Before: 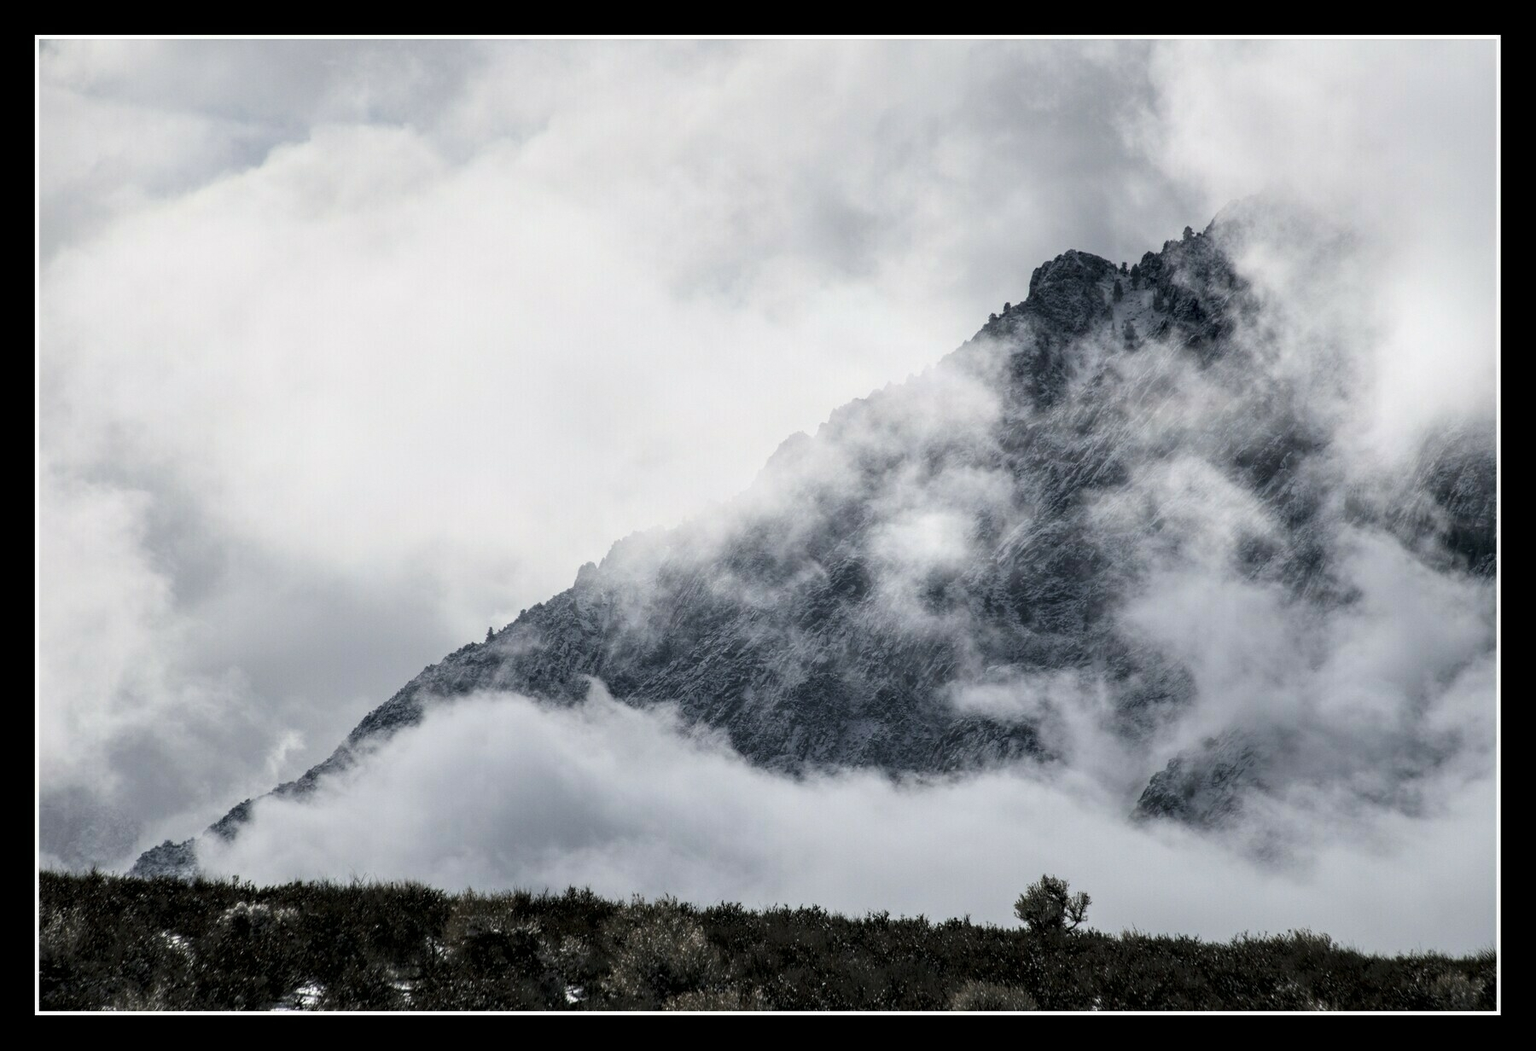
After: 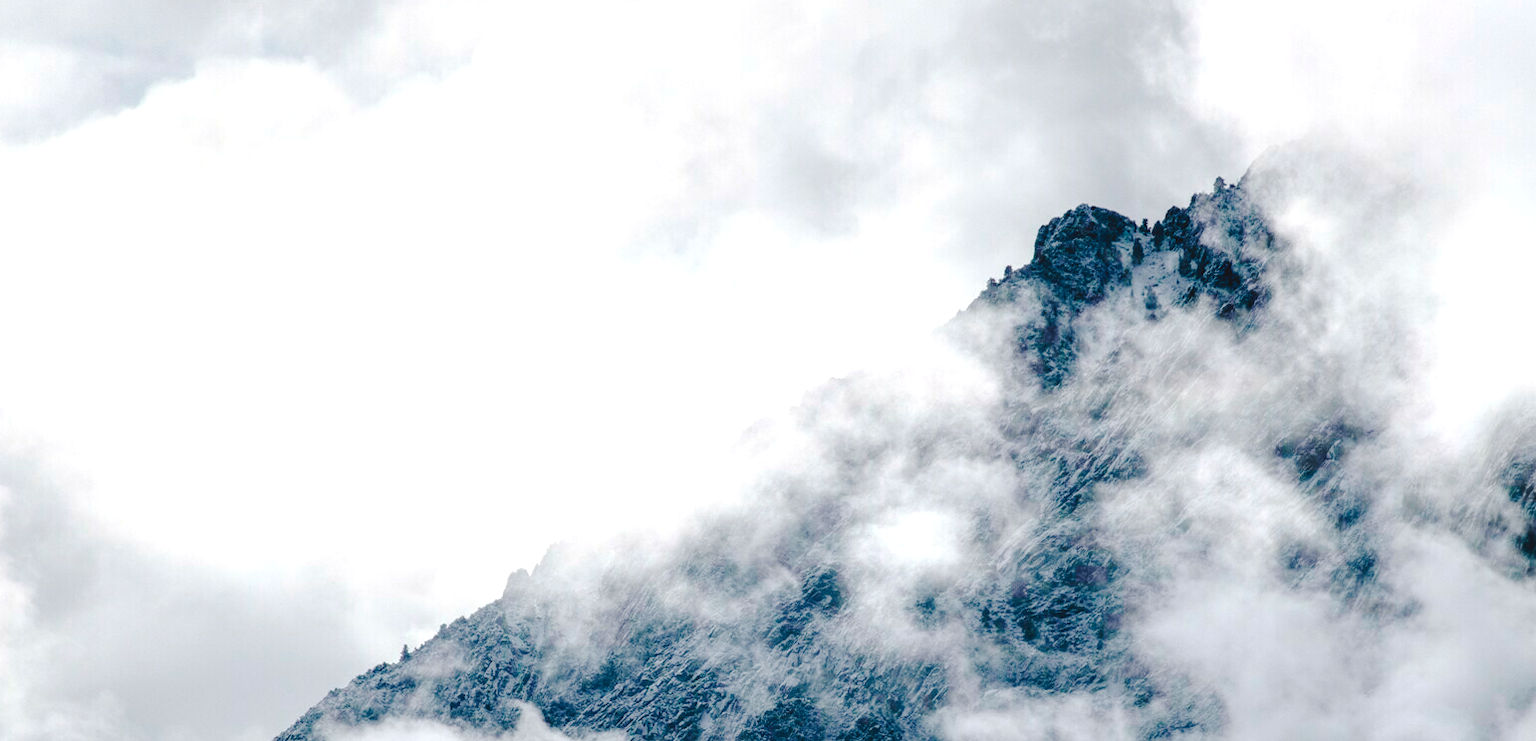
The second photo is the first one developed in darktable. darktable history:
exposure: black level correction -0.002, exposure 0.54 EV, compensate highlight preservation false
tone curve: curves: ch0 [(0, 0) (0.003, 0.057) (0.011, 0.061) (0.025, 0.065) (0.044, 0.075) (0.069, 0.082) (0.1, 0.09) (0.136, 0.102) (0.177, 0.145) (0.224, 0.195) (0.277, 0.27) (0.335, 0.374) (0.399, 0.486) (0.468, 0.578) (0.543, 0.652) (0.623, 0.717) (0.709, 0.778) (0.801, 0.837) (0.898, 0.909) (1, 1)], preserve colors none
color balance rgb: perceptual saturation grading › global saturation 35%, perceptual saturation grading › highlights -30%, perceptual saturation grading › shadows 35%, perceptual brilliance grading › global brilliance 3%, perceptual brilliance grading › highlights -3%, perceptual brilliance grading › shadows 3%
crop and rotate: left 9.345%, top 7.22%, right 4.982%, bottom 32.331%
